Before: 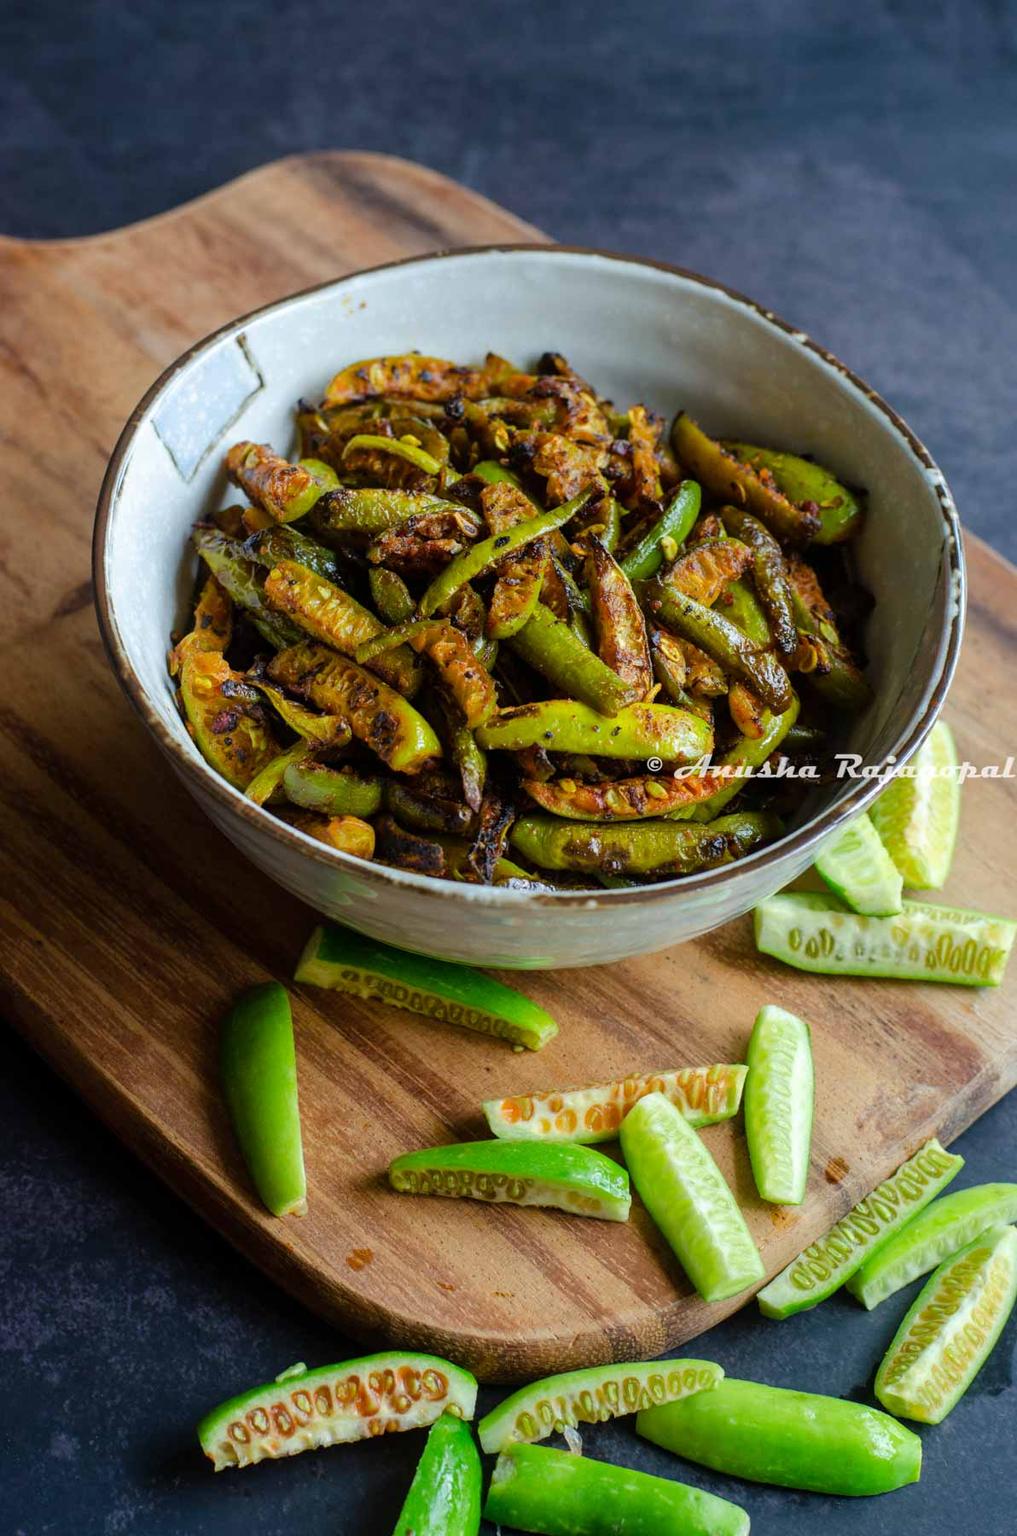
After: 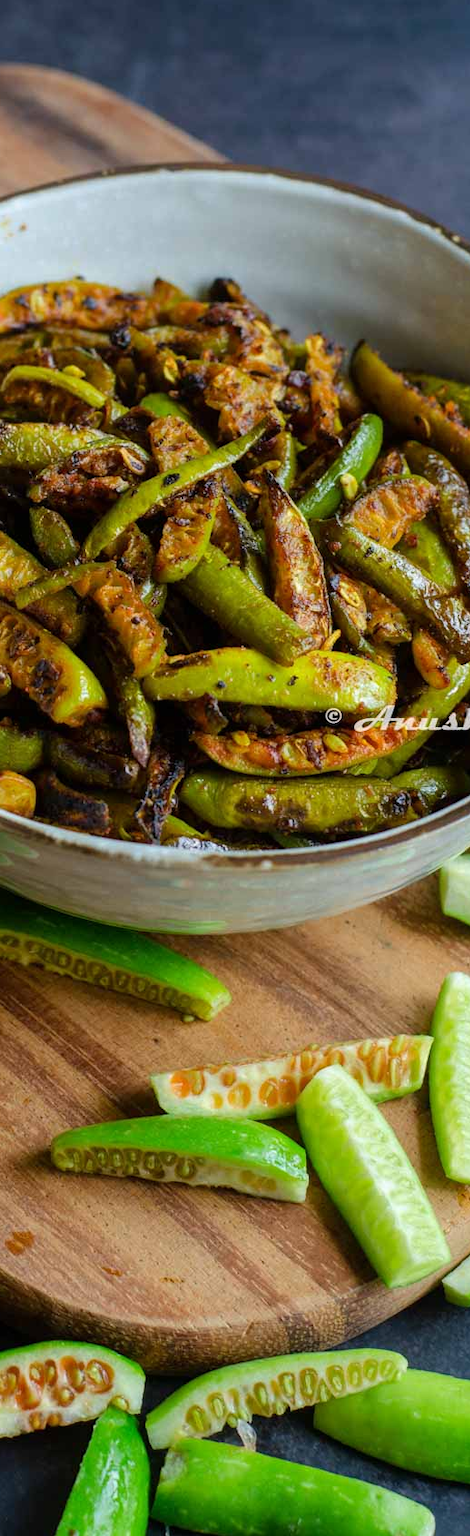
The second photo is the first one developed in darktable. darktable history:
exposure: compensate exposure bias true, compensate highlight preservation false
crop: left 33.575%, top 5.945%, right 22.922%
